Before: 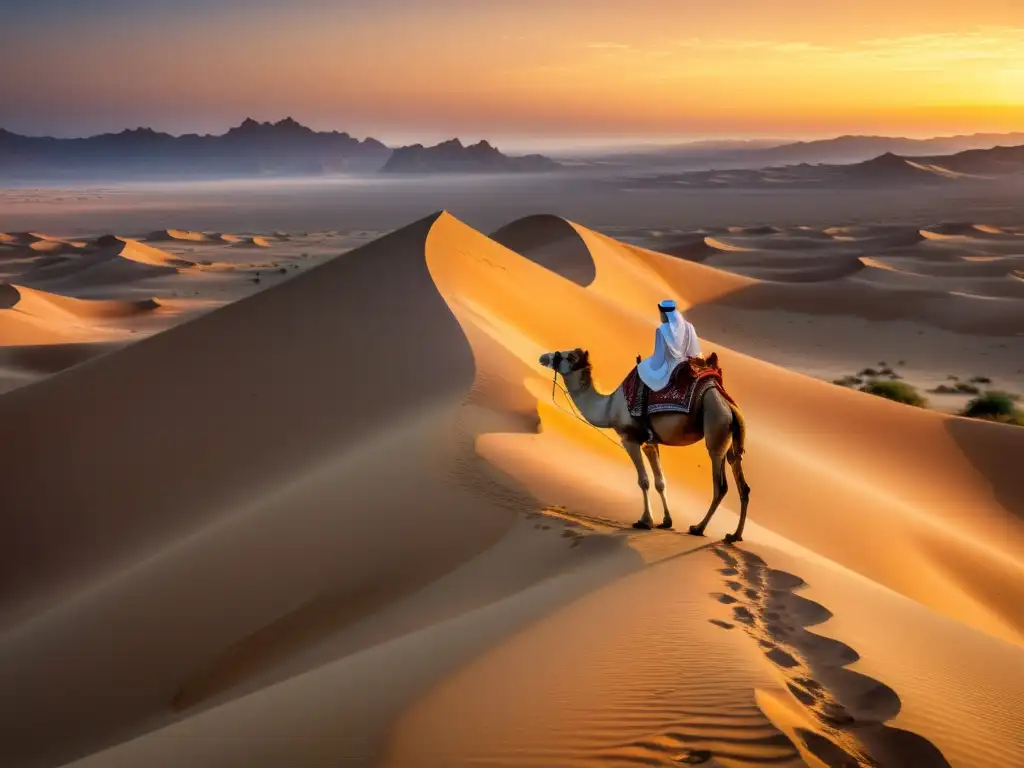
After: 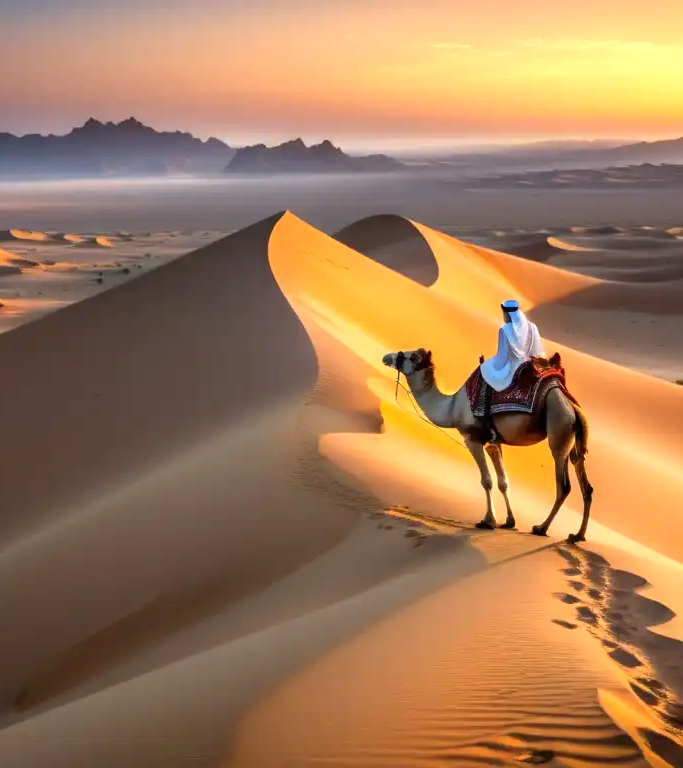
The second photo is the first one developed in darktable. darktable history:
crop: left 15.393%, right 17.889%
exposure: exposure 0.507 EV, compensate highlight preservation false
